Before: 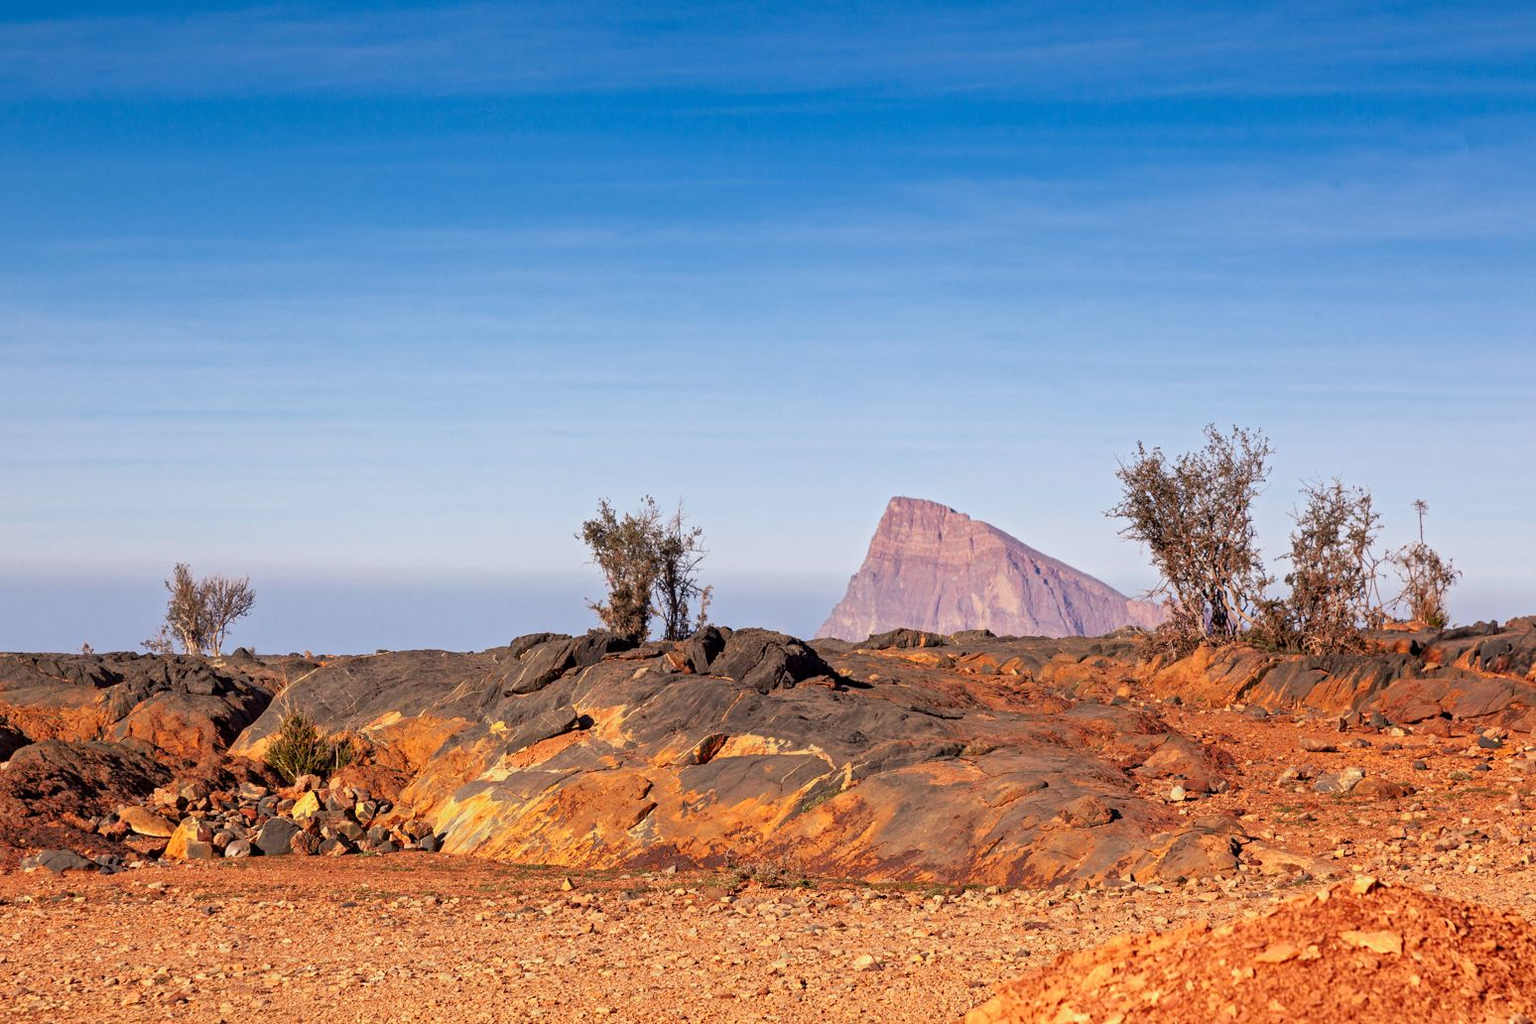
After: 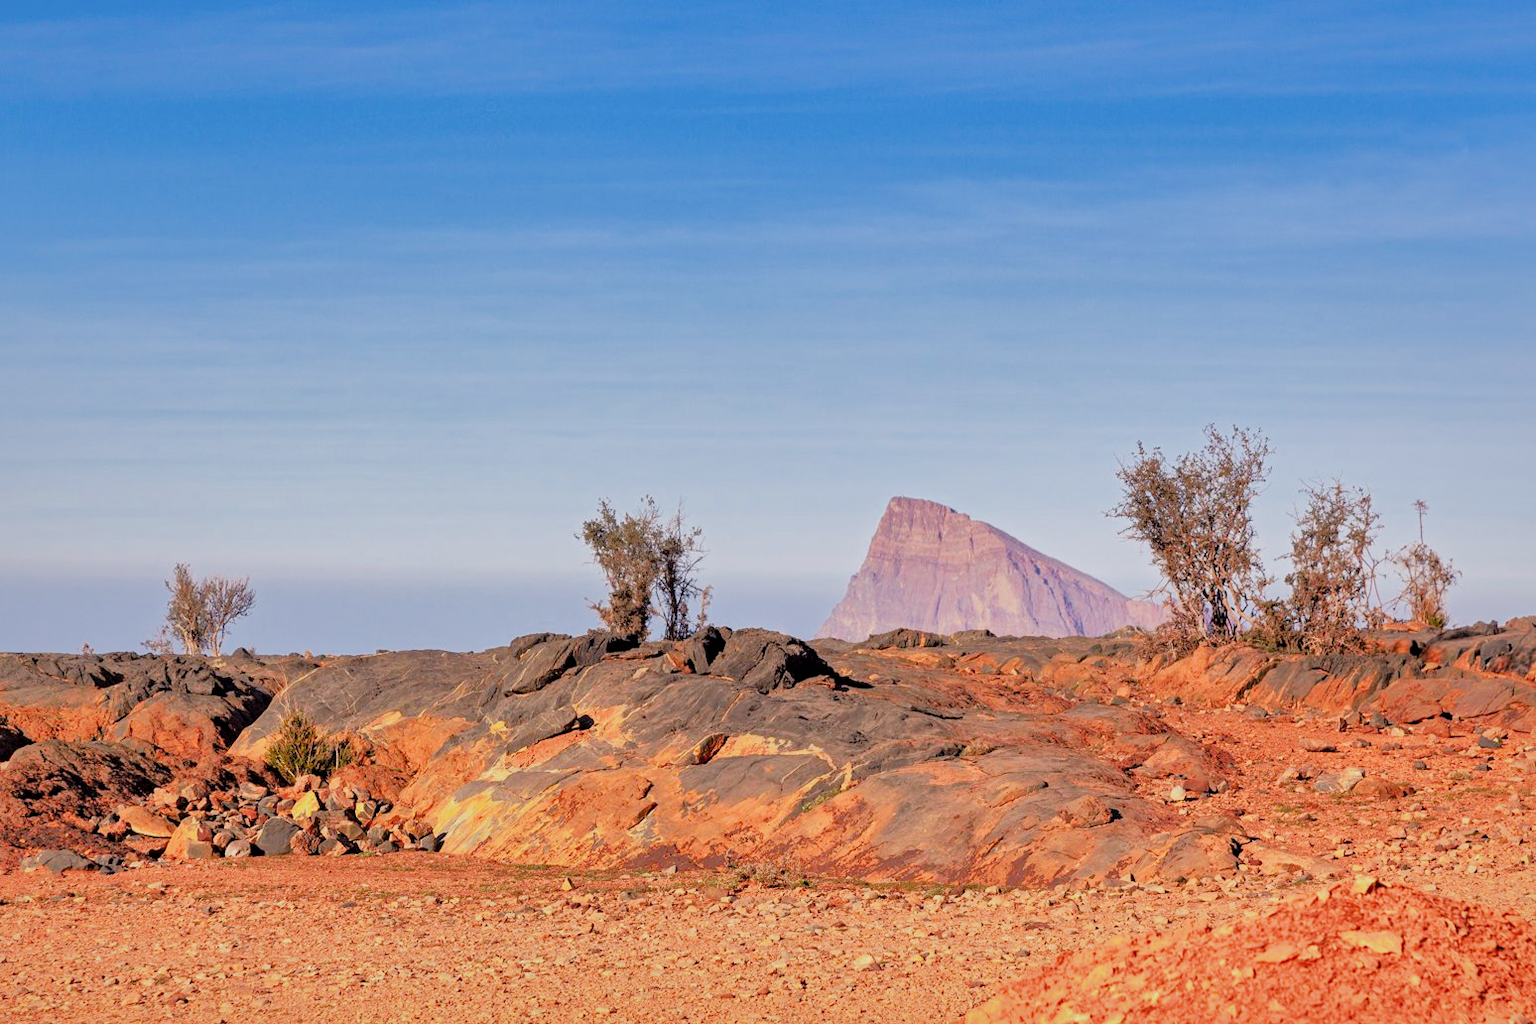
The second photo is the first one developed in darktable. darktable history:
shadows and highlights: shadows 40, highlights -60
filmic rgb: black relative exposure -7.65 EV, white relative exposure 4.56 EV, hardness 3.61
exposure: black level correction 0.001, exposure 0.955 EV, compensate exposure bias true, compensate highlight preservation false
